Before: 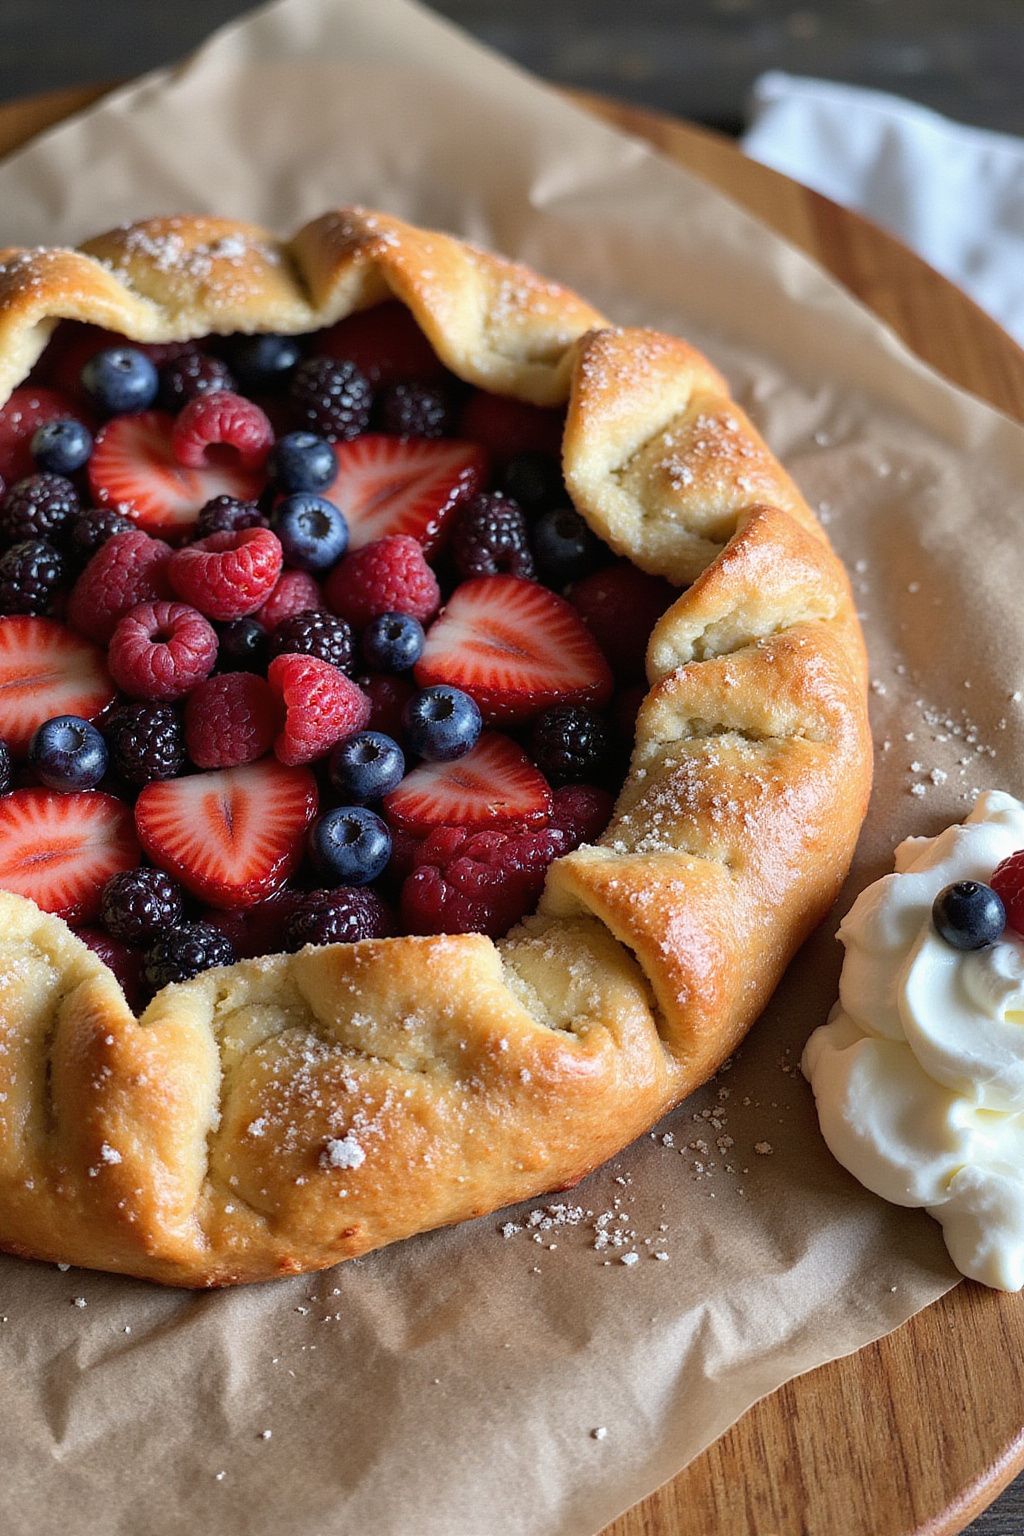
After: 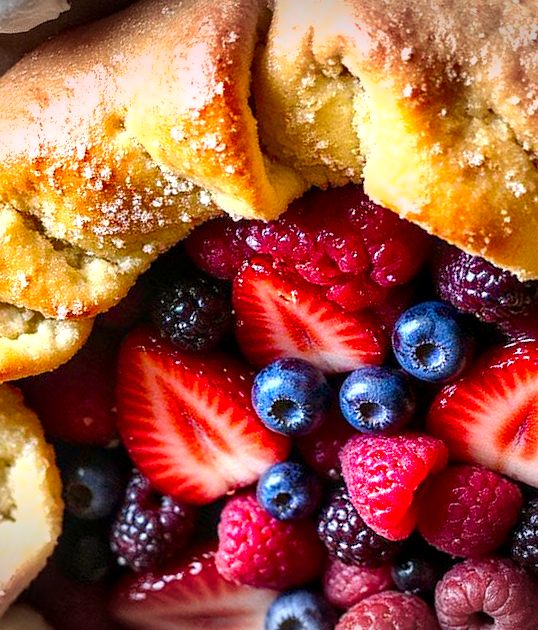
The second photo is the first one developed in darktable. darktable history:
crop and rotate: angle 148.05°, left 9.133%, top 15.633%, right 4.508%, bottom 16.925%
color balance rgb: linear chroma grading › global chroma 0.667%, perceptual saturation grading › global saturation 20%, perceptual saturation grading › highlights -25.406%, perceptual saturation grading › shadows 24.134%, global vibrance 34.719%
local contrast: detail 142%
shadows and highlights: shadows 43.55, white point adjustment -1.45, soften with gaussian
exposure: black level correction -0.001, exposure 0.907 EV, compensate highlight preservation false
color correction: highlights a* 3.34, highlights b* 1.96, saturation 1.21
vignetting: fall-off start 99.26%, width/height ratio 1.303
